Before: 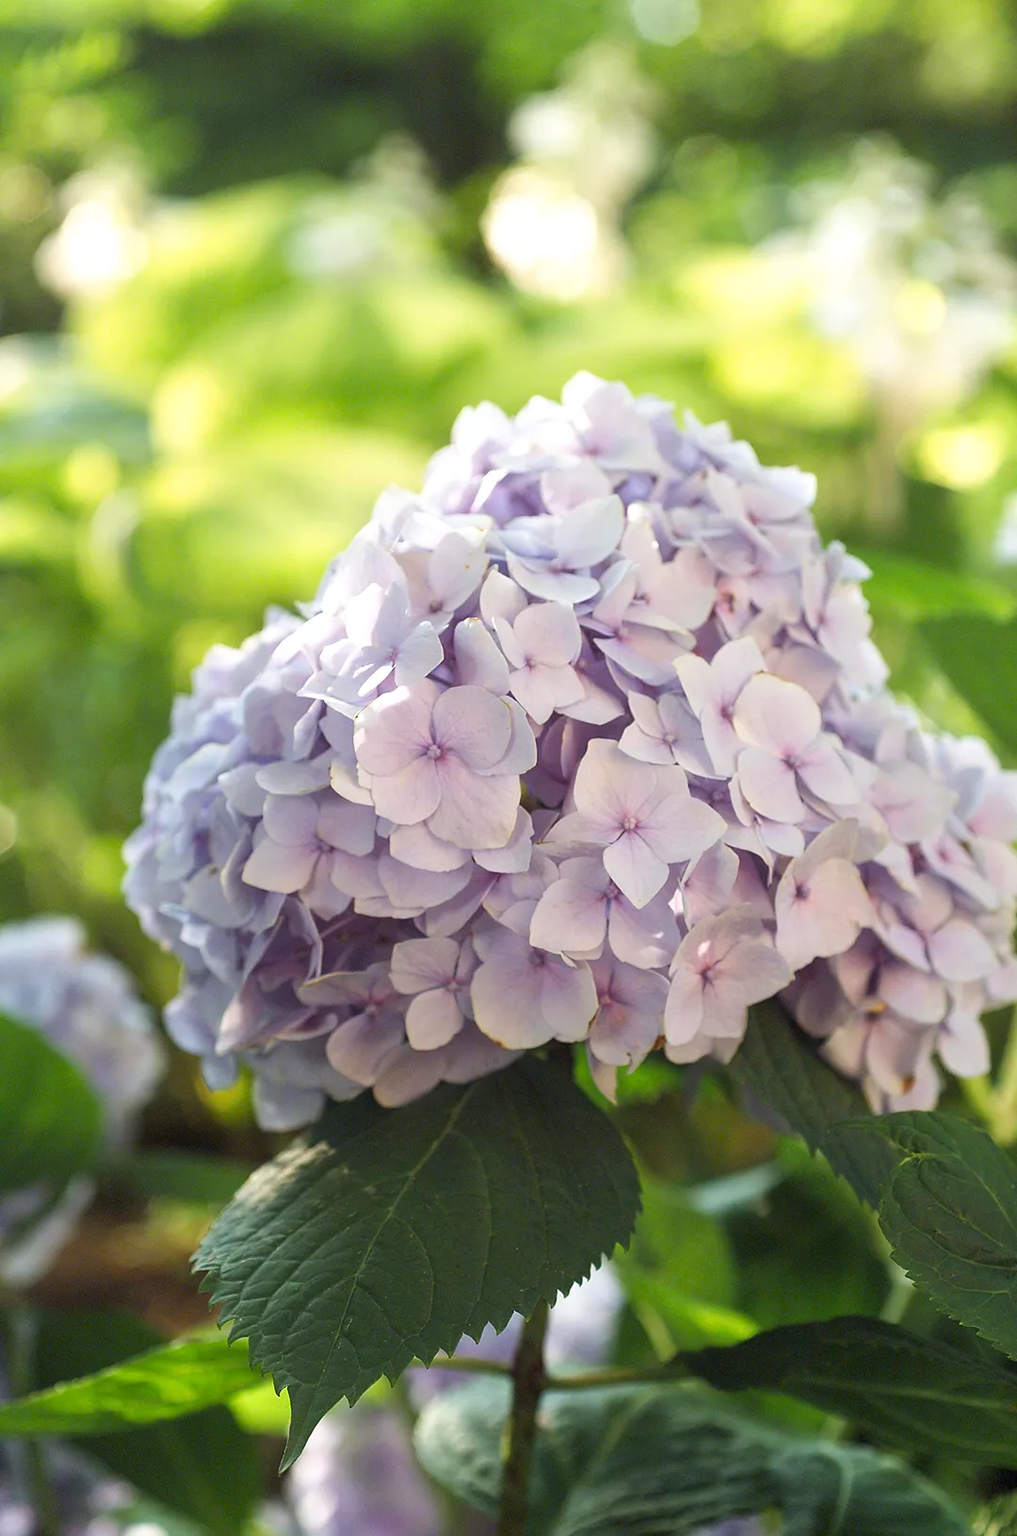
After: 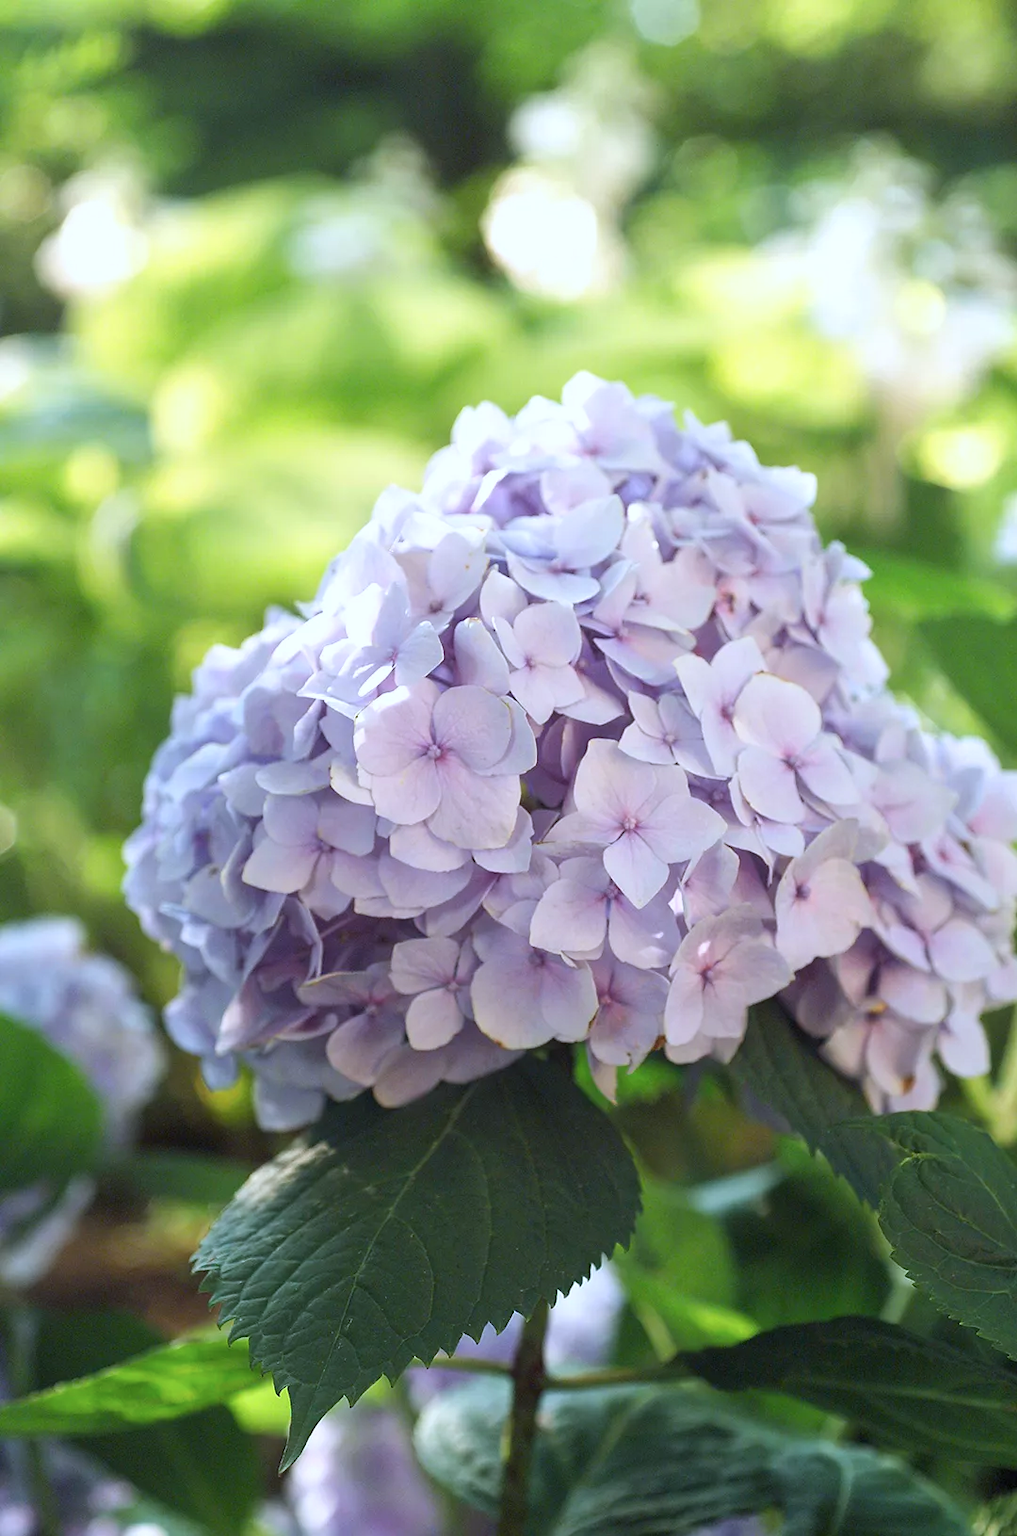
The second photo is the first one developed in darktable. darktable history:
color calibration: illuminant as shot in camera, x 0.37, y 0.382, temperature 4315.8 K
